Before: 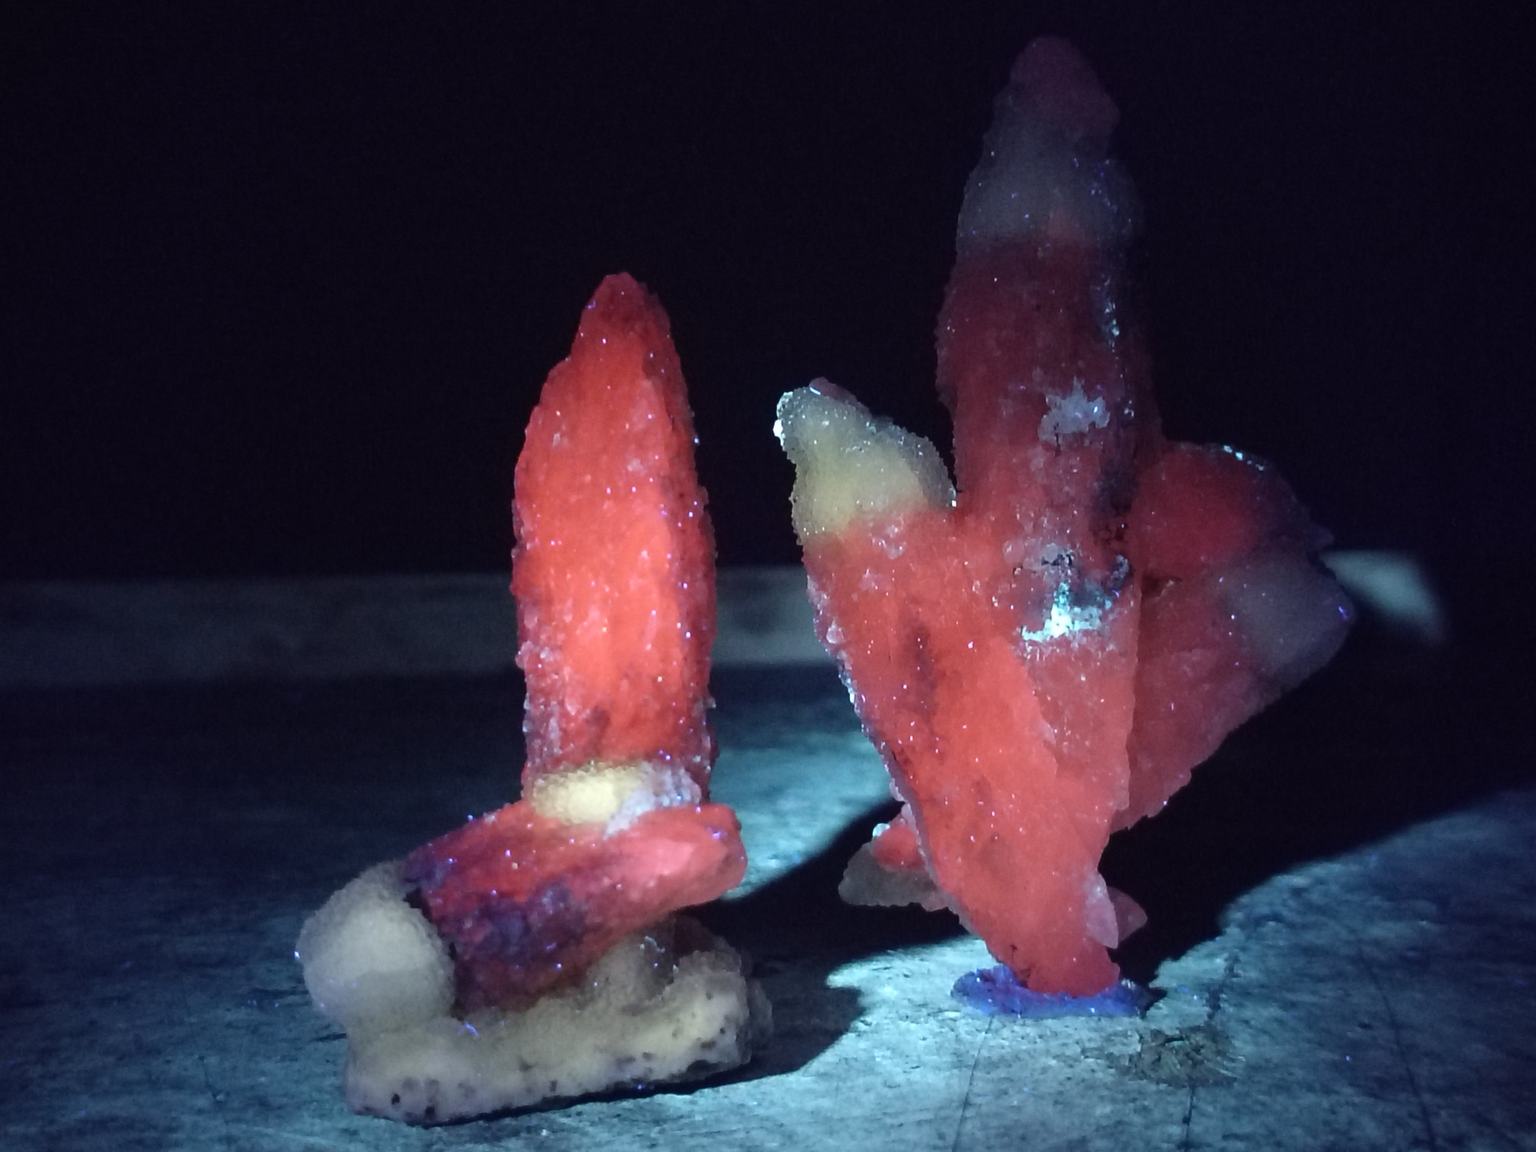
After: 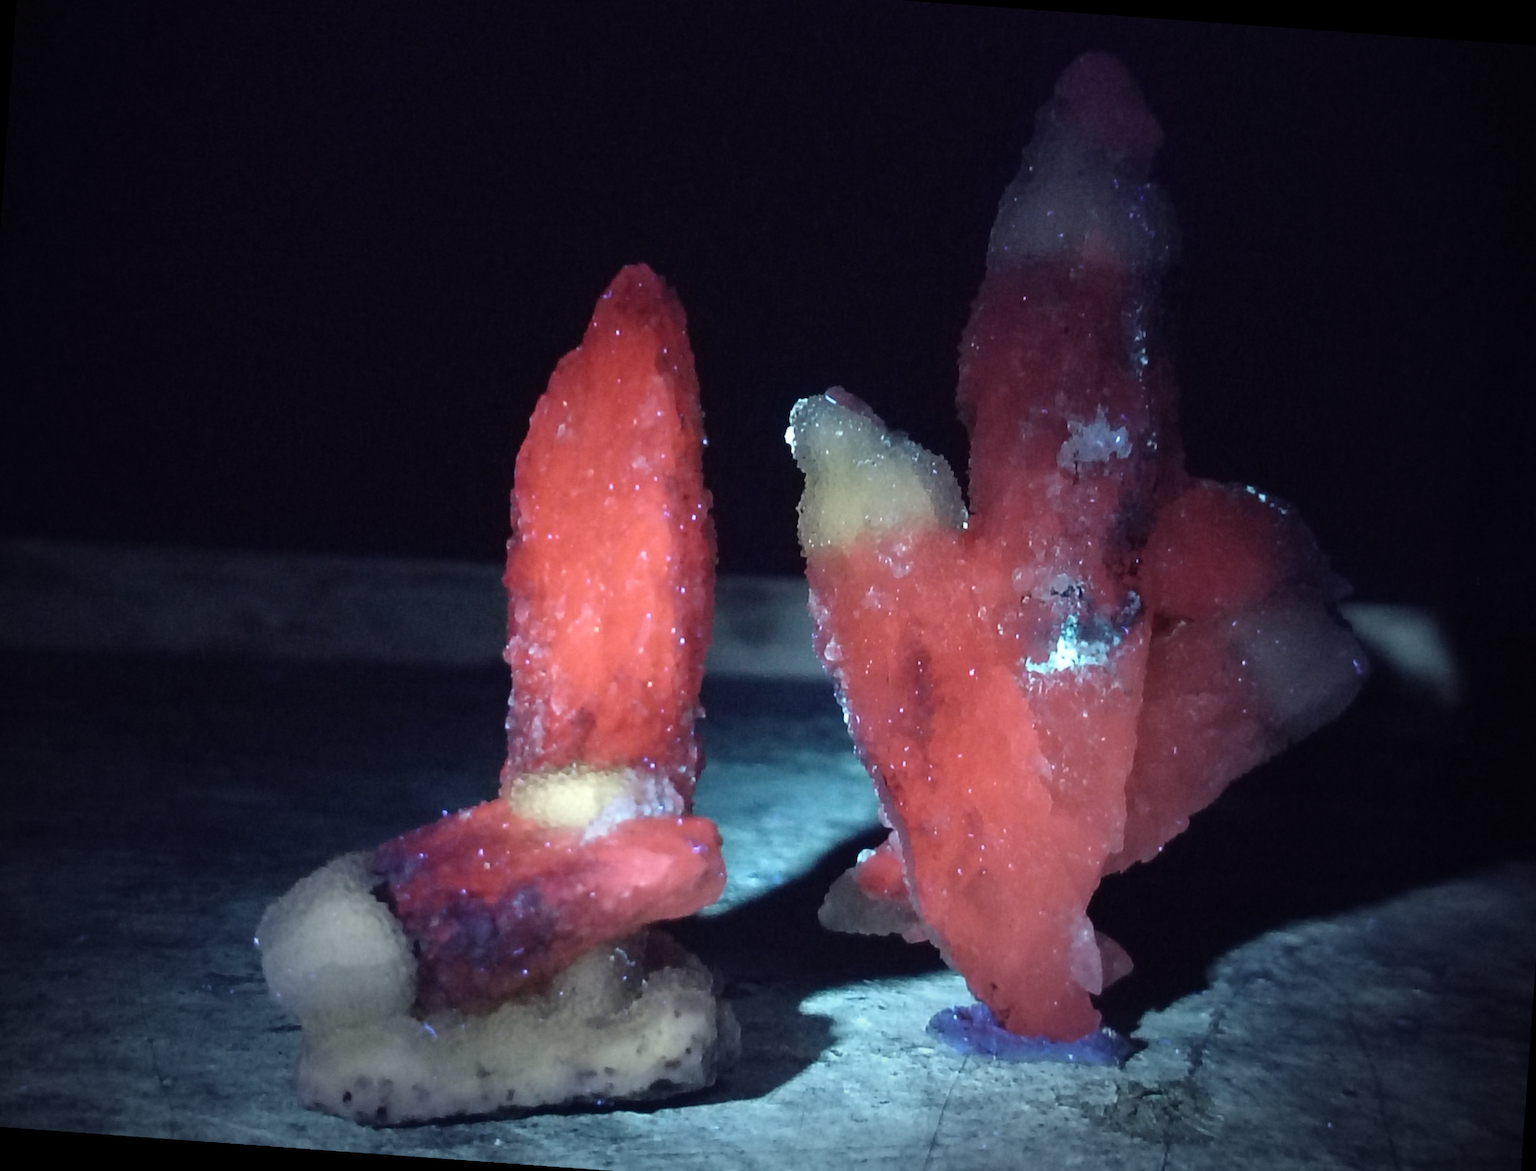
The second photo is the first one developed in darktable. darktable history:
vignetting: fall-off start 72.14%, fall-off radius 108.07%, brightness -0.713, saturation -0.488, center (-0.054, -0.359), width/height ratio 0.729
crop and rotate: angle -2.38°
rotate and perspective: rotation 1.72°, automatic cropping off
